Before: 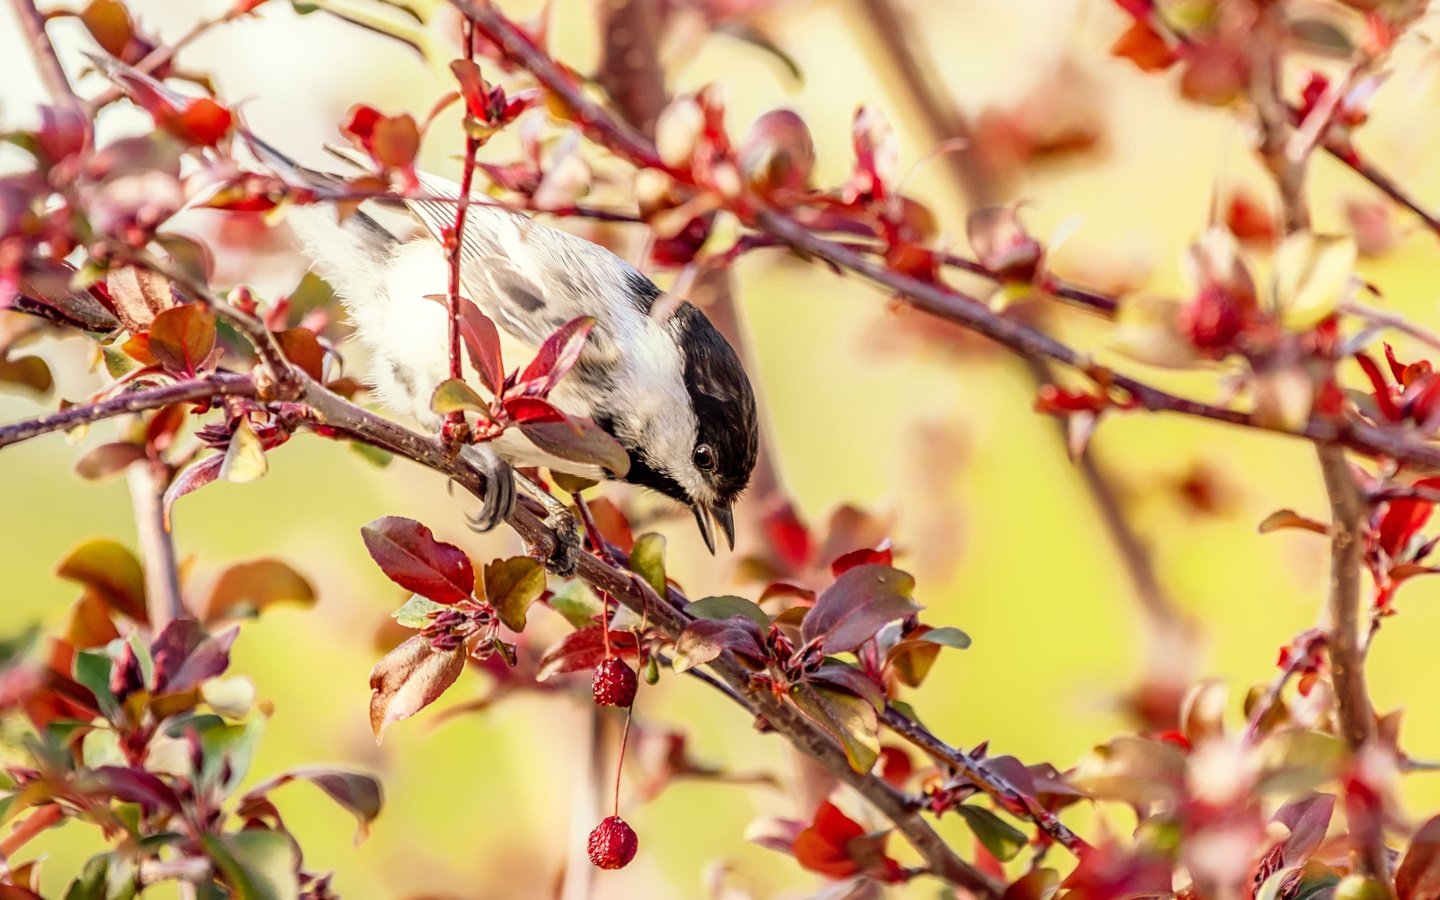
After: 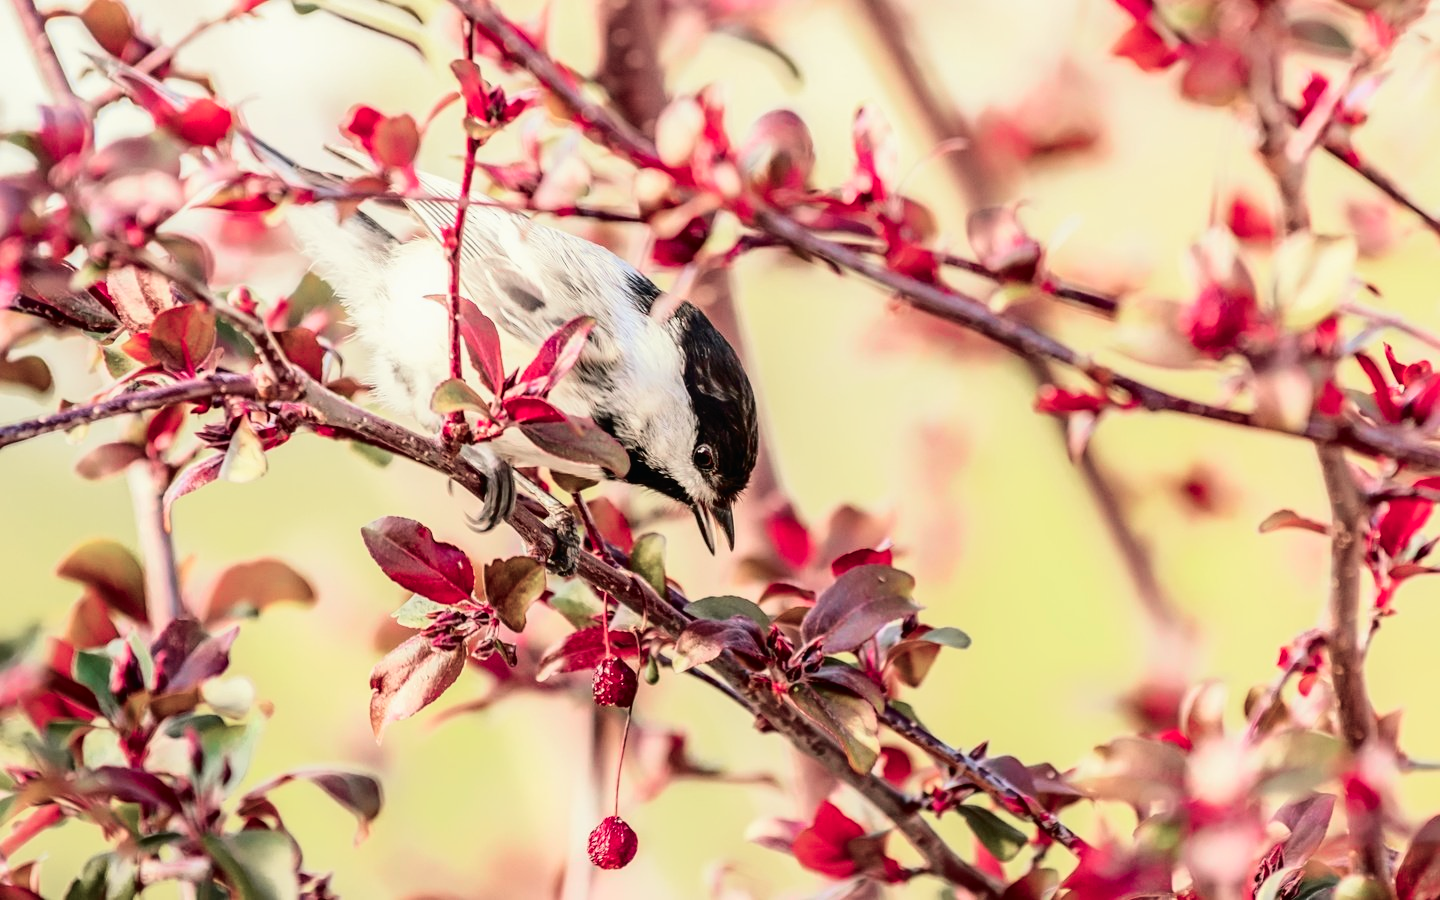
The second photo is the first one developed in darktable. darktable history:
tone equalizer: -8 EV -0.417 EV, -7 EV -0.389 EV, -6 EV -0.333 EV, -5 EV -0.222 EV, -3 EV 0.222 EV, -2 EV 0.333 EV, -1 EV 0.389 EV, +0 EV 0.417 EV, edges refinement/feathering 500, mask exposure compensation -1.57 EV, preserve details no
rgb curve: mode RGB, independent channels
tone curve: curves: ch0 [(0, 0.009) (0.105, 0.069) (0.195, 0.154) (0.289, 0.278) (0.384, 0.391) (0.513, 0.53) (0.66, 0.667) (0.895, 0.863) (1, 0.919)]; ch1 [(0, 0) (0.161, 0.092) (0.35, 0.33) (0.403, 0.395) (0.456, 0.469) (0.502, 0.499) (0.519, 0.514) (0.576, 0.587) (0.642, 0.645) (0.701, 0.742) (1, 0.942)]; ch2 [(0, 0) (0.371, 0.362) (0.437, 0.437) (0.501, 0.5) (0.53, 0.528) (0.569, 0.551) (0.619, 0.58) (0.883, 0.752) (1, 0.929)], color space Lab, independent channels, preserve colors none
